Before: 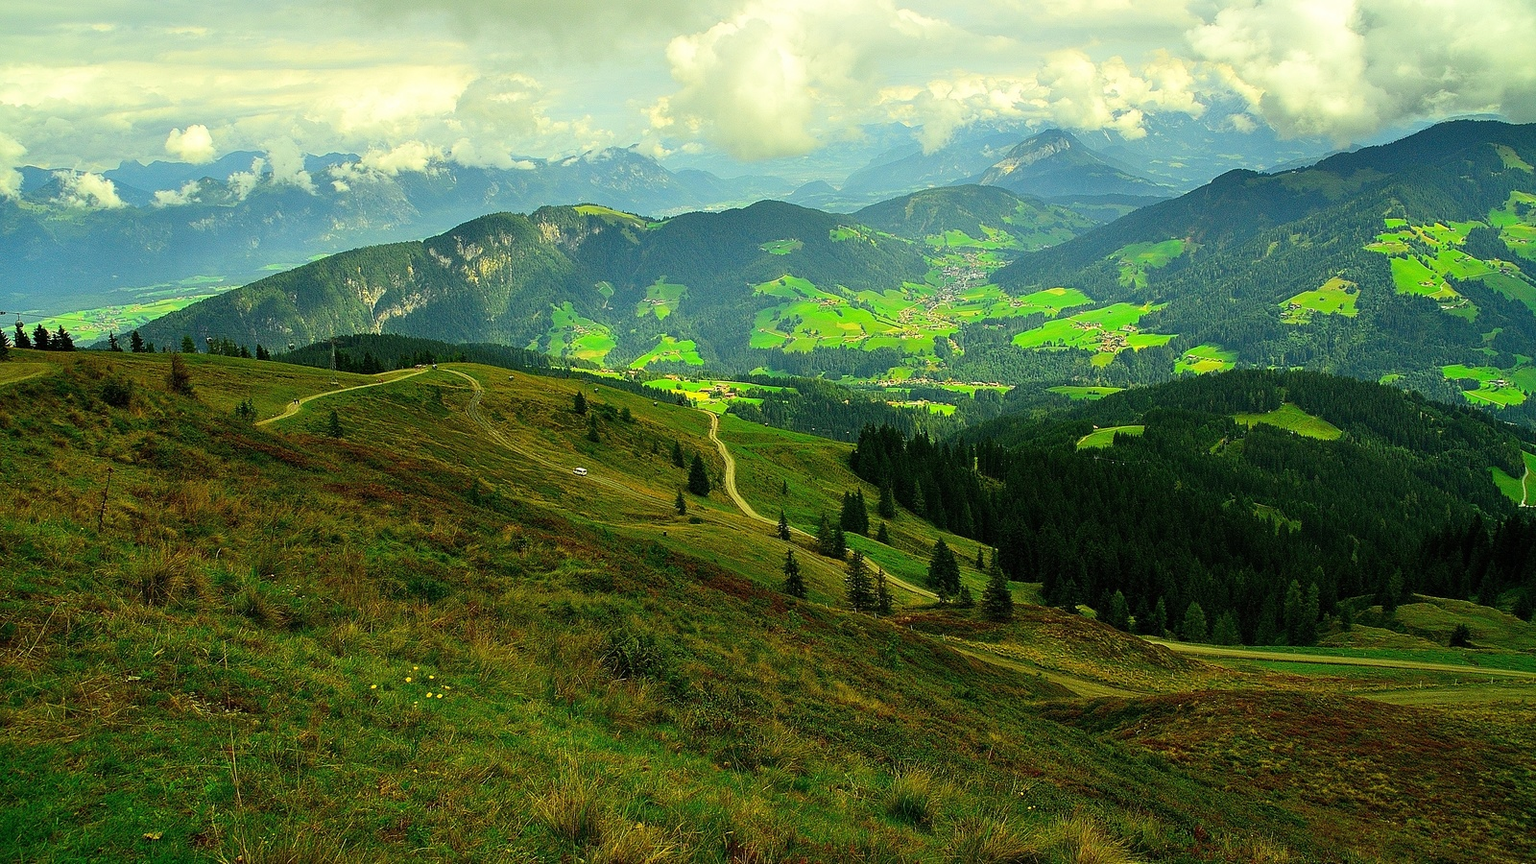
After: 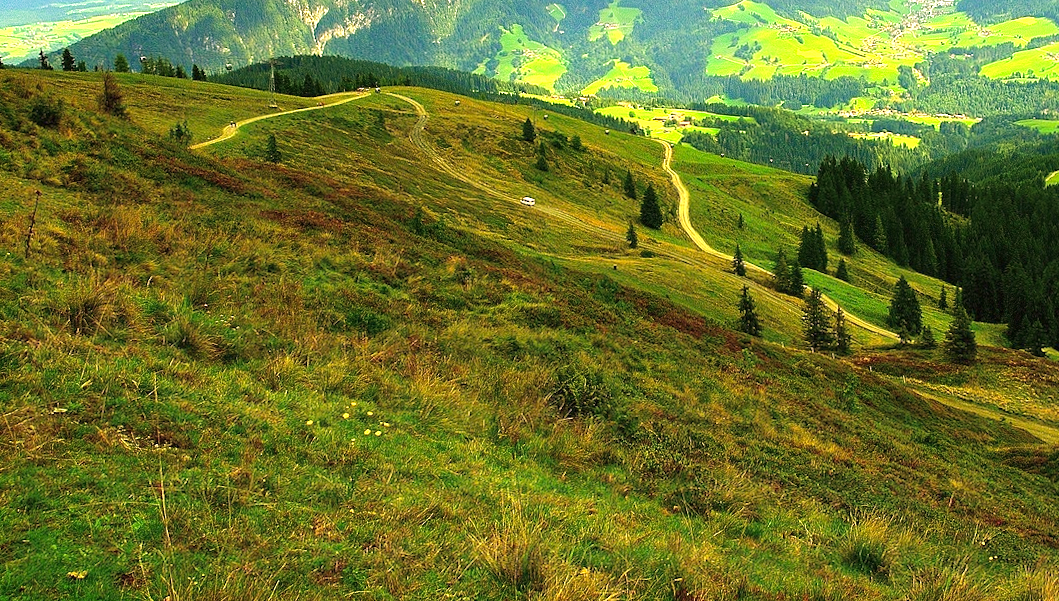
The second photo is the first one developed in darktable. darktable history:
color correction: highlights a* 12.11, highlights b* 5.38
crop and rotate: angle -0.793°, left 3.673%, top 31.525%, right 28.454%
exposure: black level correction 0, exposure 1 EV, compensate exposure bias true, compensate highlight preservation false
velvia: strength 39.46%
